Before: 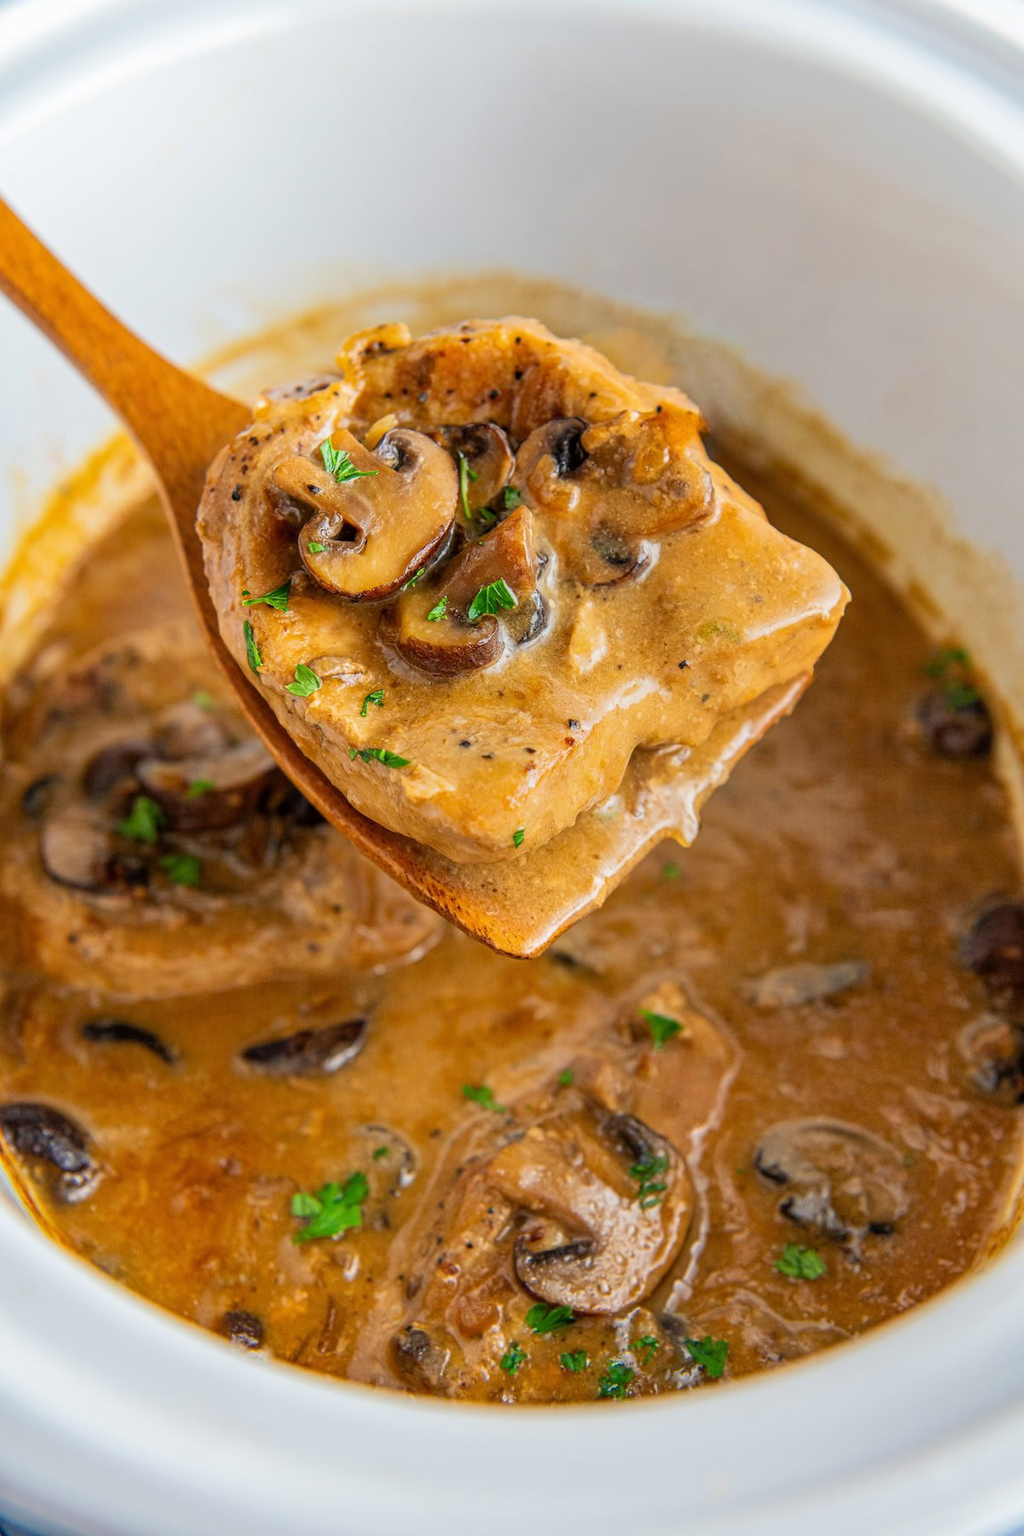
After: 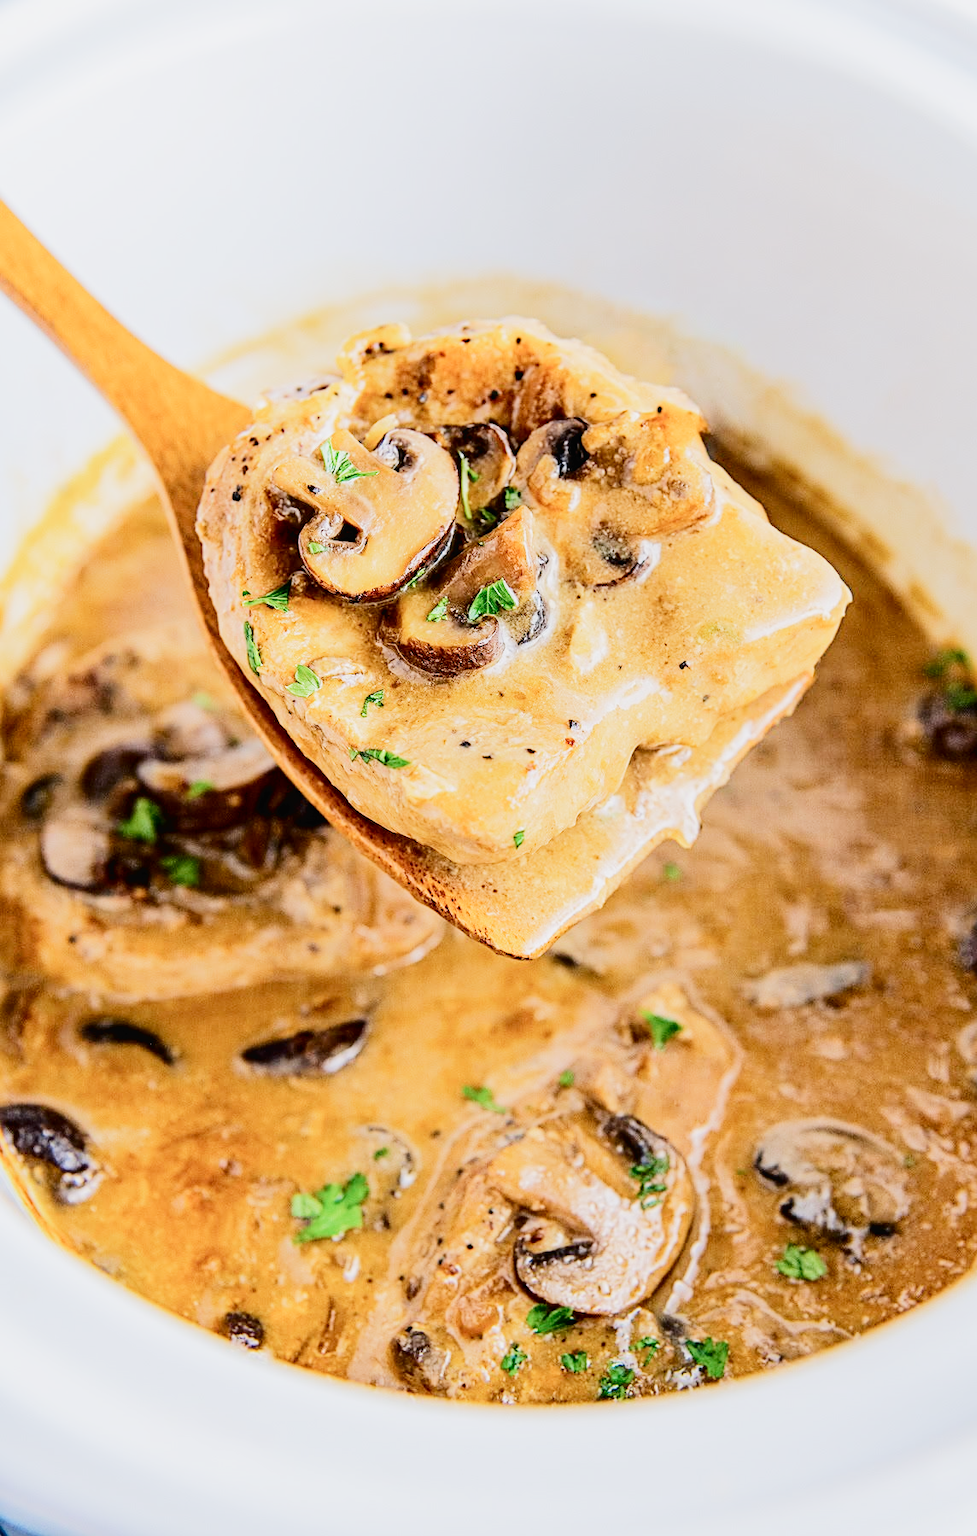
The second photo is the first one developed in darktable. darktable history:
sharpen: radius 2.505, amount 0.327
color calibration: illuminant as shot in camera, x 0.358, y 0.373, temperature 4628.91 K
filmic rgb: black relative exposure -7.65 EV, white relative exposure 4.56 EV, hardness 3.61, preserve chrominance no, color science v3 (2019), use custom middle-gray values true
exposure: exposure 0.743 EV, compensate highlight preservation false
crop: right 4.532%, bottom 0.016%
tone curve: curves: ch0 [(0, 0) (0.003, 0.017) (0.011, 0.017) (0.025, 0.017) (0.044, 0.019) (0.069, 0.03) (0.1, 0.046) (0.136, 0.066) (0.177, 0.104) (0.224, 0.151) (0.277, 0.231) (0.335, 0.321) (0.399, 0.454) (0.468, 0.567) (0.543, 0.674) (0.623, 0.763) (0.709, 0.82) (0.801, 0.872) (0.898, 0.934) (1, 1)], color space Lab, independent channels, preserve colors none
